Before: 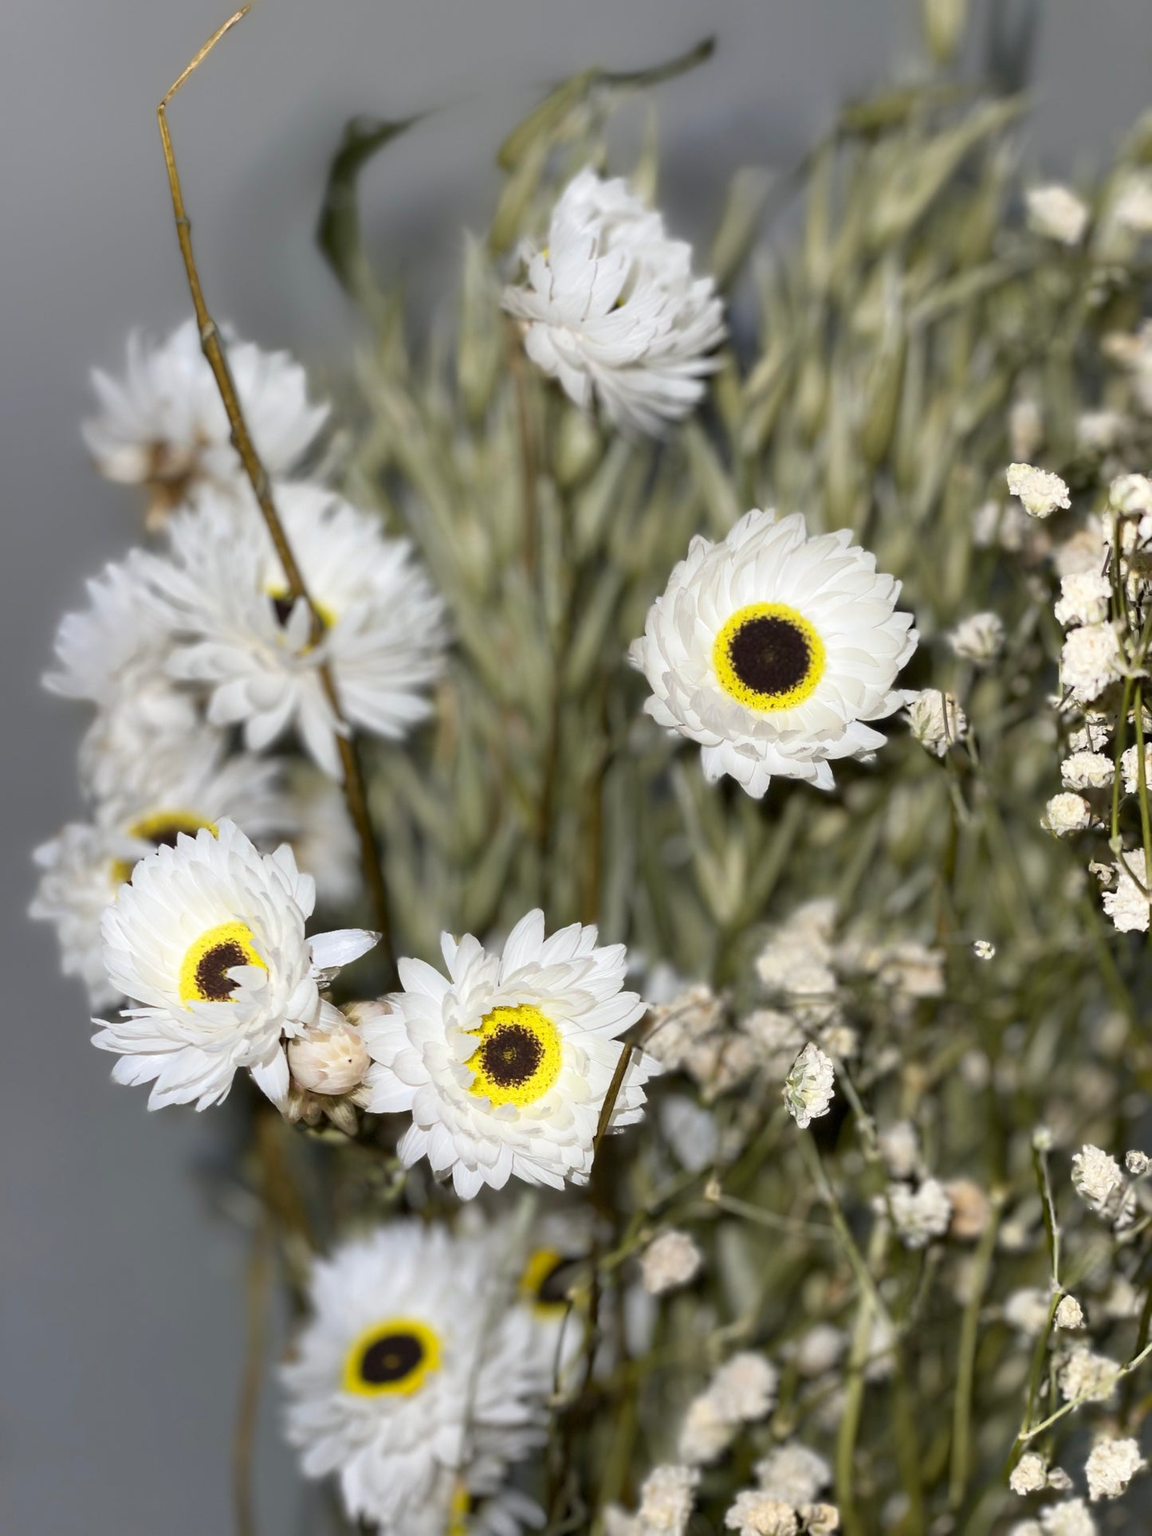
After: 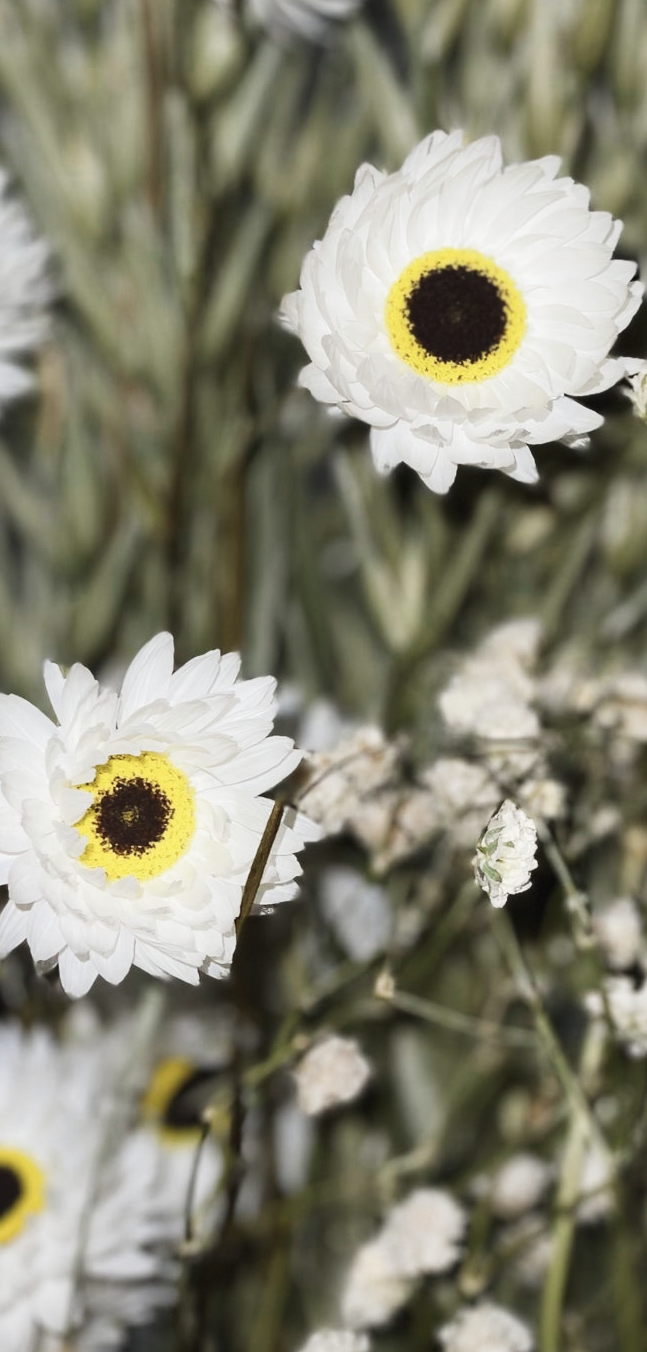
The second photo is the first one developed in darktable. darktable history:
tone curve: curves: ch0 [(0, 0.023) (0.217, 0.19) (0.754, 0.801) (1, 0.977)]; ch1 [(0, 0) (0.392, 0.398) (0.5, 0.5) (0.521, 0.529) (0.56, 0.592) (1, 1)]; ch2 [(0, 0) (0.5, 0.5) (0.579, 0.561) (0.65, 0.657) (1, 1)], preserve colors none
color zones: curves: ch0 [(0, 0.5) (0.125, 0.4) (0.25, 0.5) (0.375, 0.4) (0.5, 0.4) (0.625, 0.35) (0.75, 0.35) (0.875, 0.5)]; ch1 [(0, 0.35) (0.125, 0.45) (0.25, 0.35) (0.375, 0.35) (0.5, 0.35) (0.625, 0.35) (0.75, 0.45) (0.875, 0.35)]; ch2 [(0, 0.6) (0.125, 0.5) (0.25, 0.5) (0.375, 0.6) (0.5, 0.6) (0.625, 0.5) (0.75, 0.5) (0.875, 0.5)]
contrast equalizer: octaves 7, y [[0.5 ×6], [0.5 ×6], [0.5, 0.5, 0.501, 0.545, 0.707, 0.863], [0 ×6], [0 ×6]], mix 0.131
crop: left 35.292%, top 26.365%, right 19.89%, bottom 3.449%
